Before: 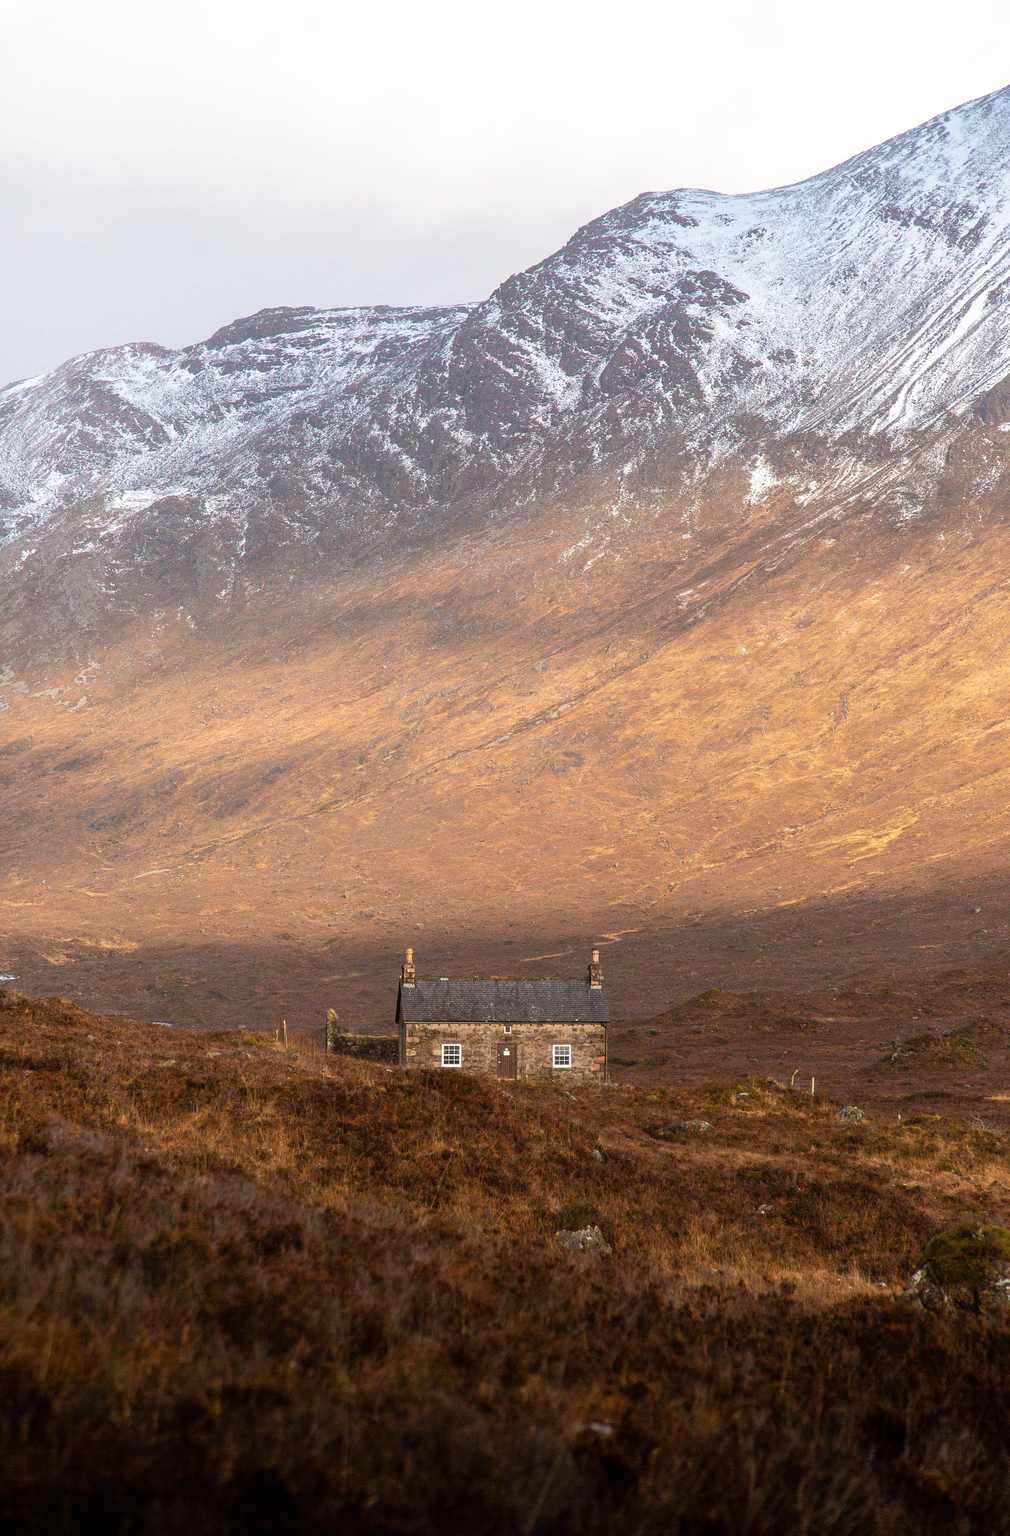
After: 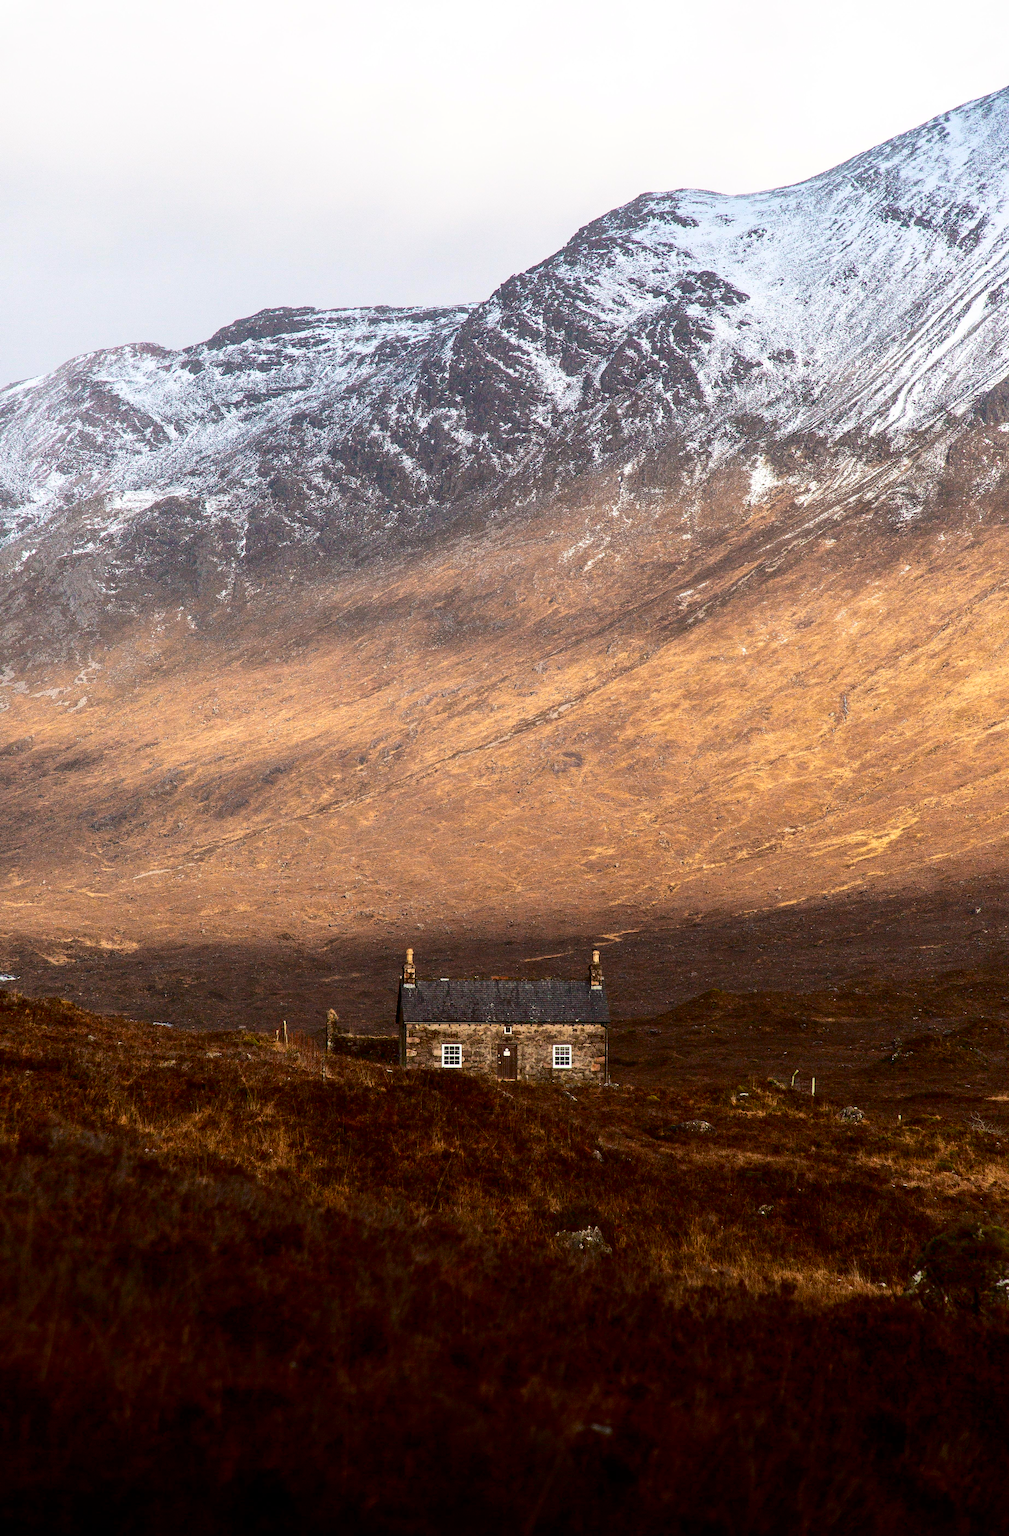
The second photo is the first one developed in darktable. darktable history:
contrast brightness saturation: contrast 0.239, brightness -0.23, saturation 0.142
